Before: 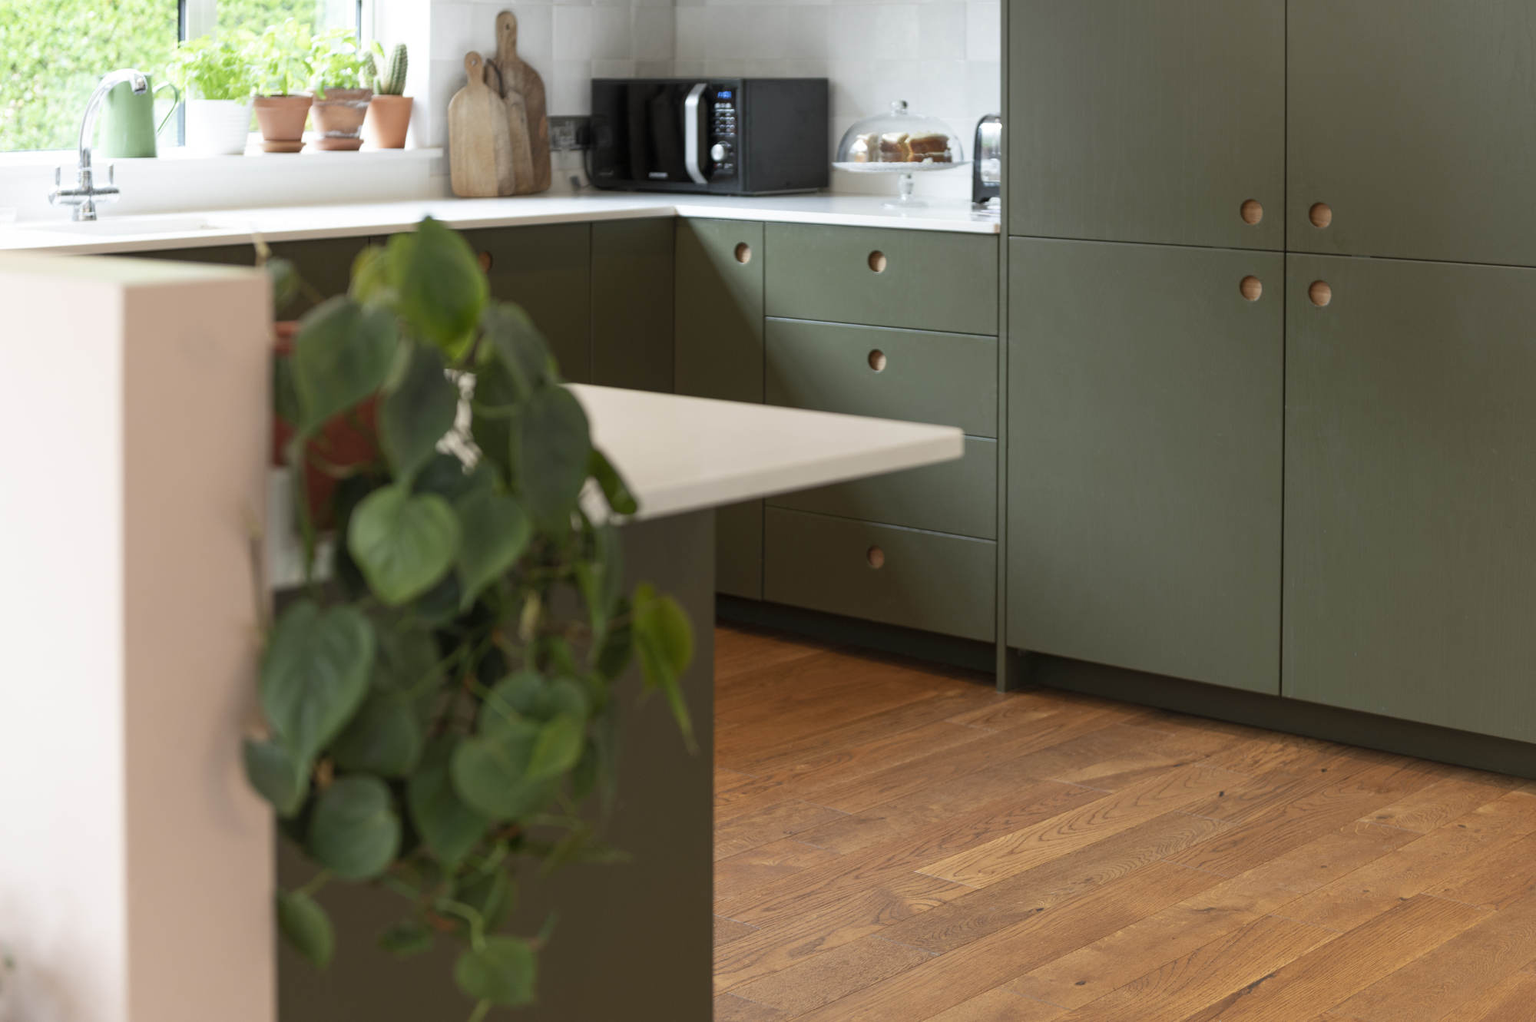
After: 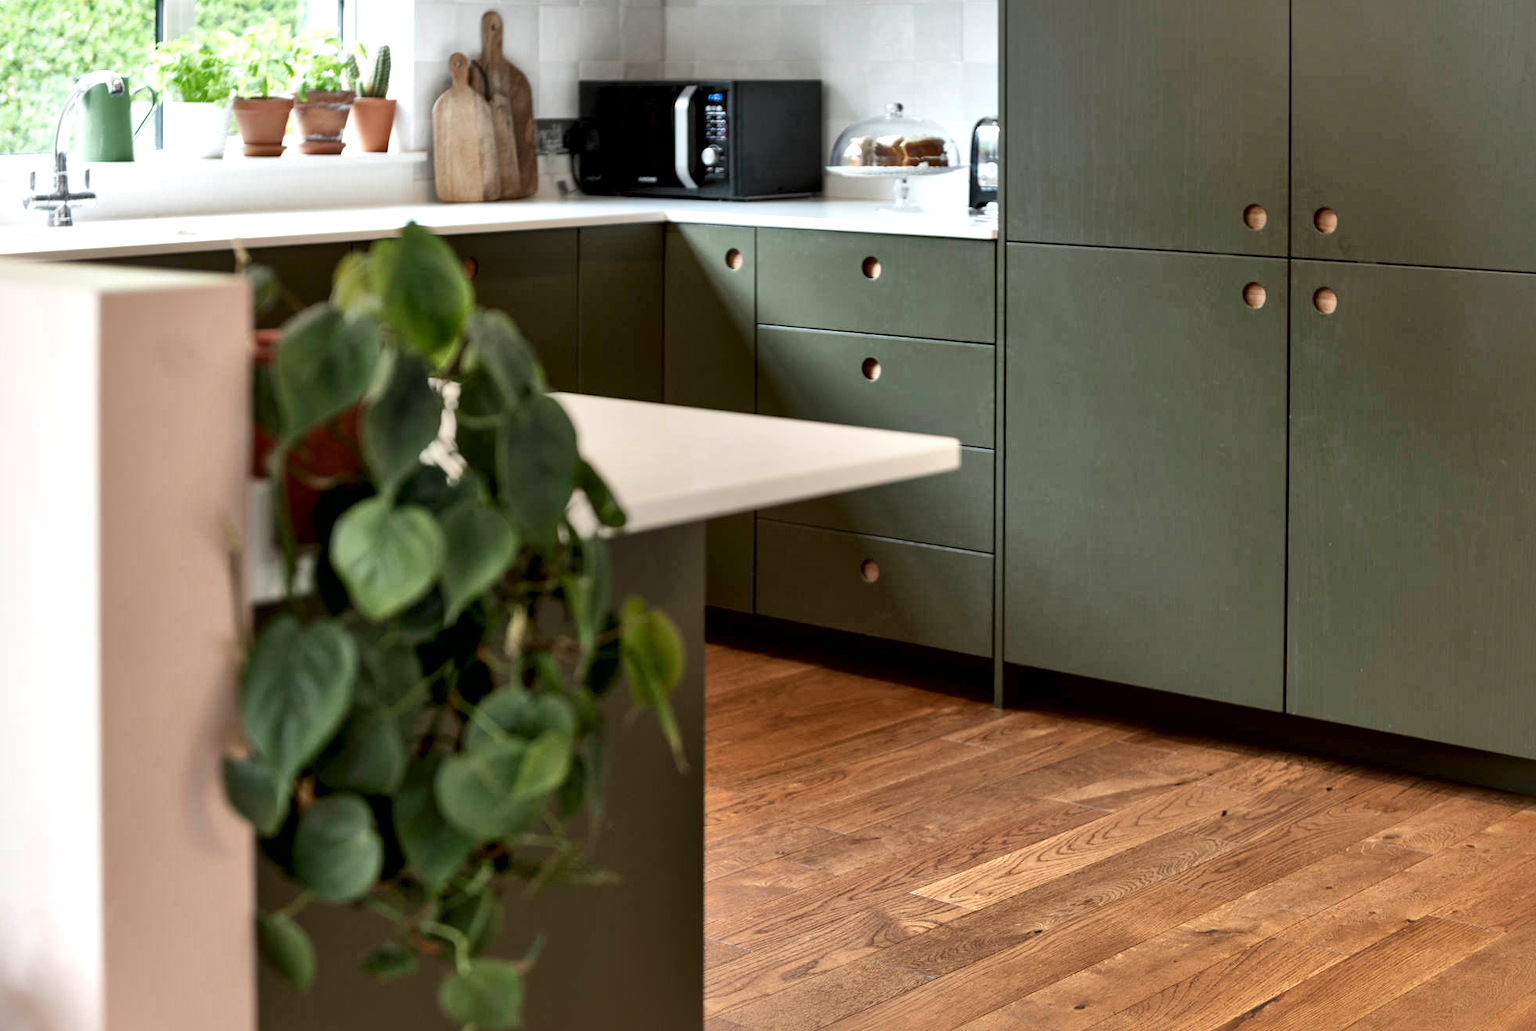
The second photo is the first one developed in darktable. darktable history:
crop and rotate: left 1.705%, right 0.604%, bottom 1.455%
local contrast: mode bilateral grid, contrast 44, coarseness 69, detail 213%, midtone range 0.2
